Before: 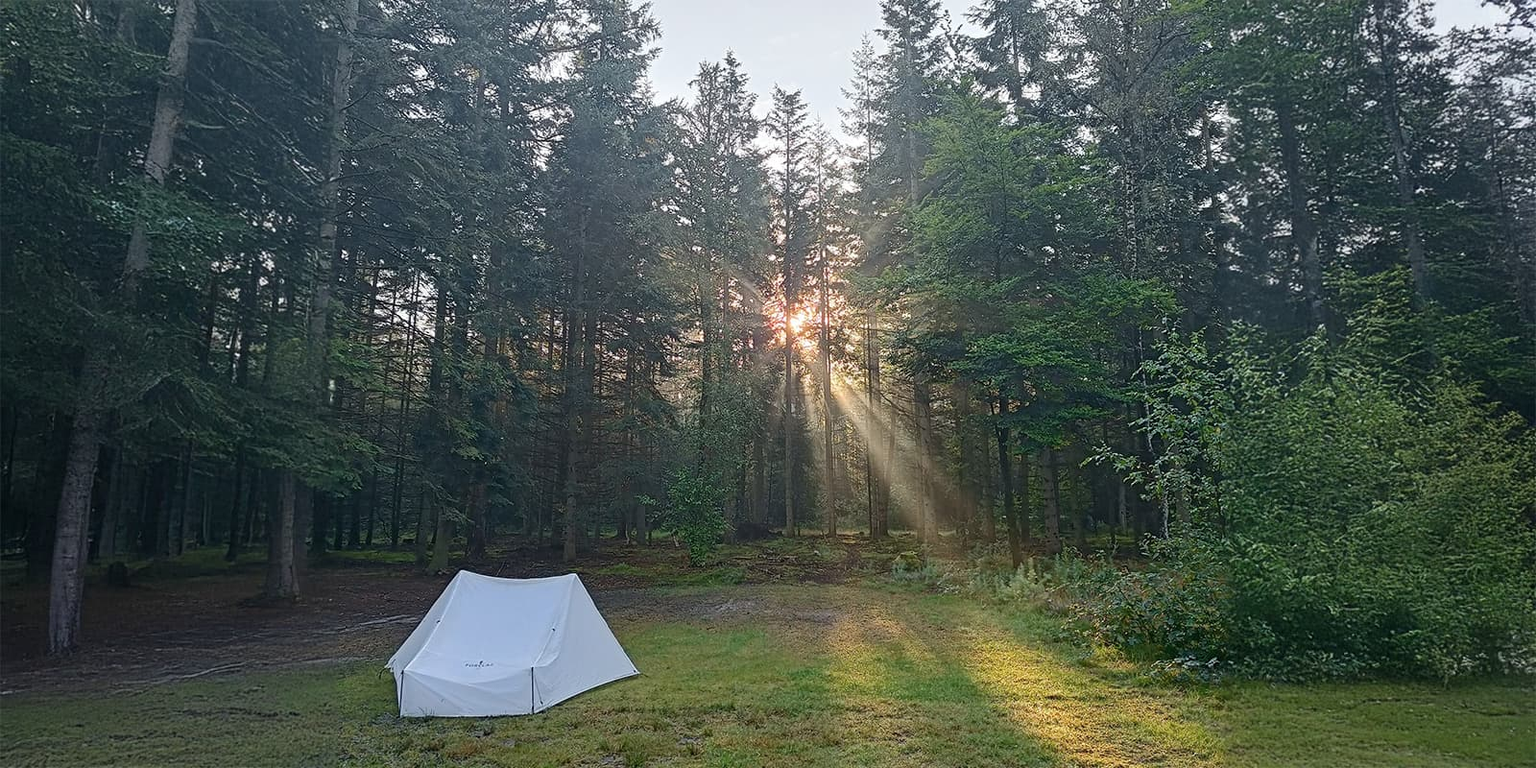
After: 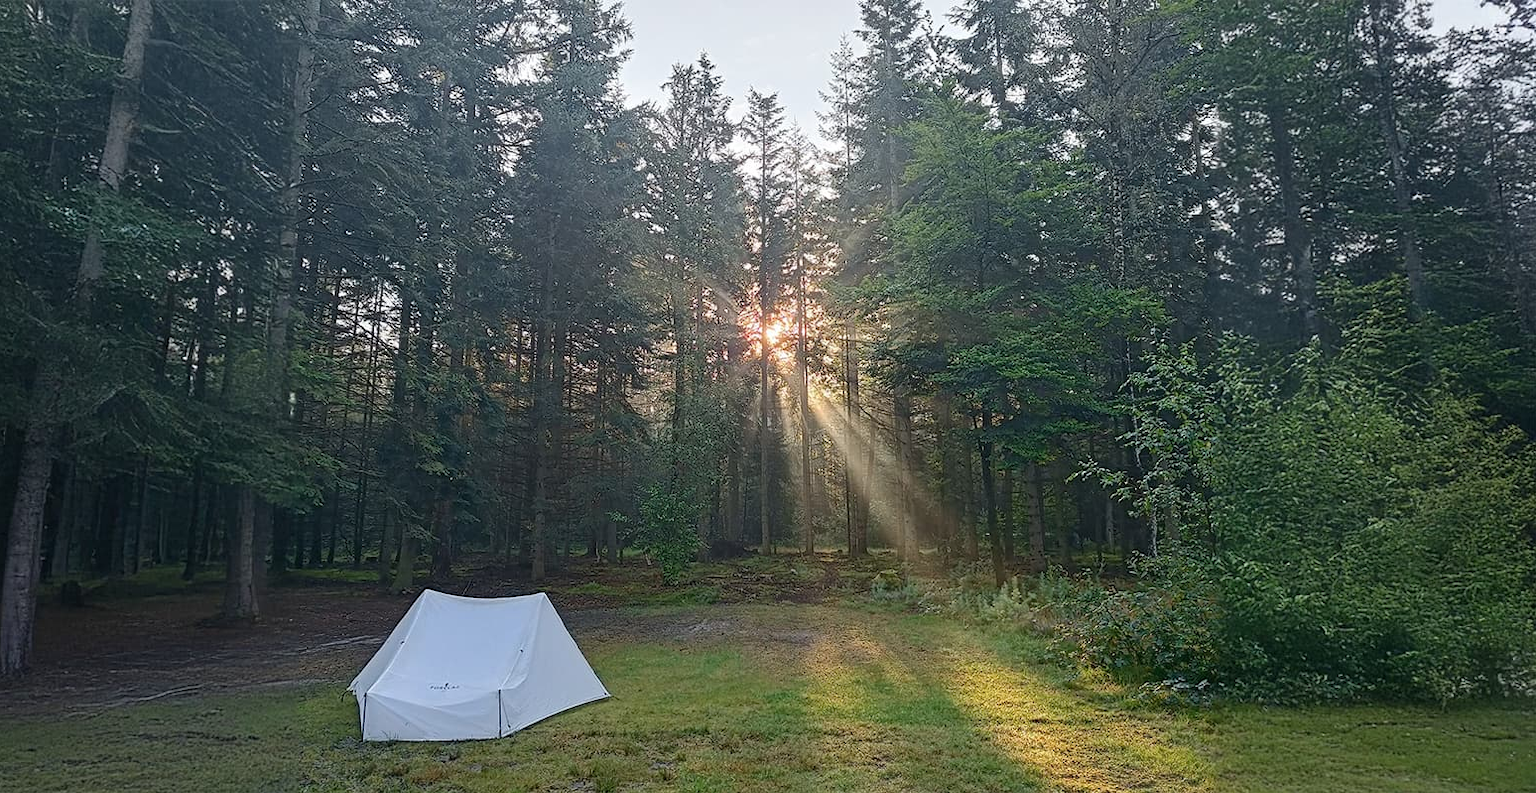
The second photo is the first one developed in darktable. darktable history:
crop and rotate: left 3.21%
